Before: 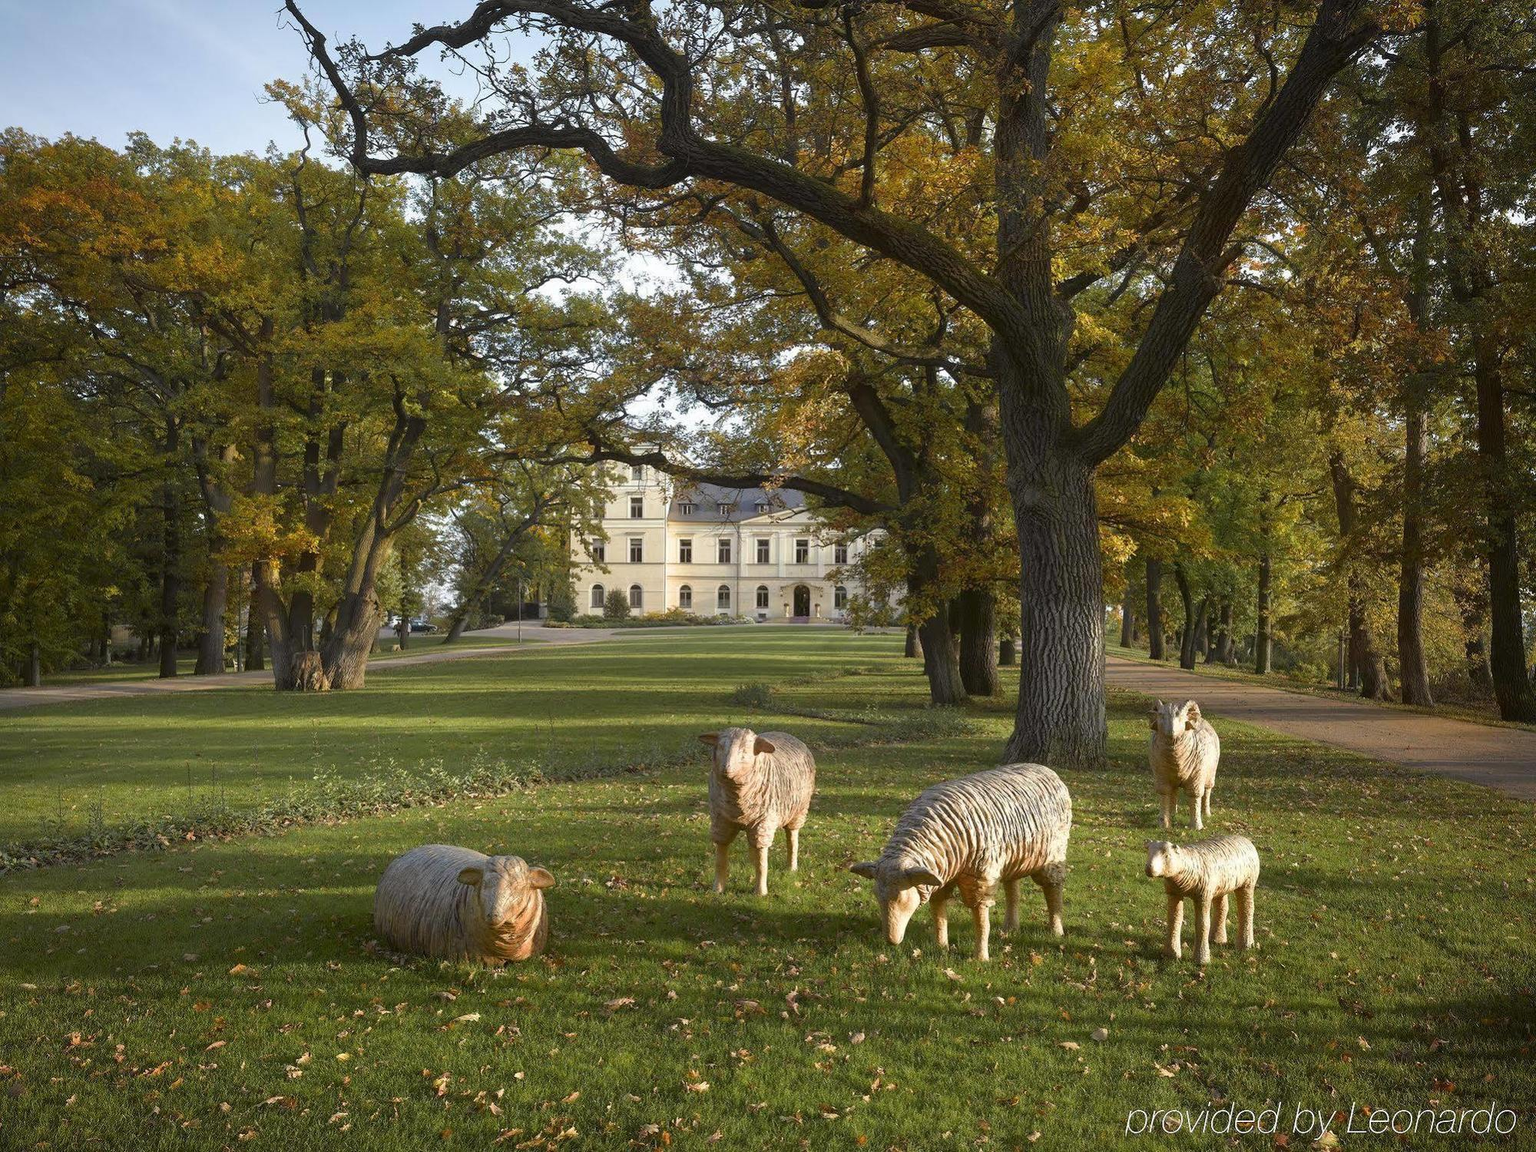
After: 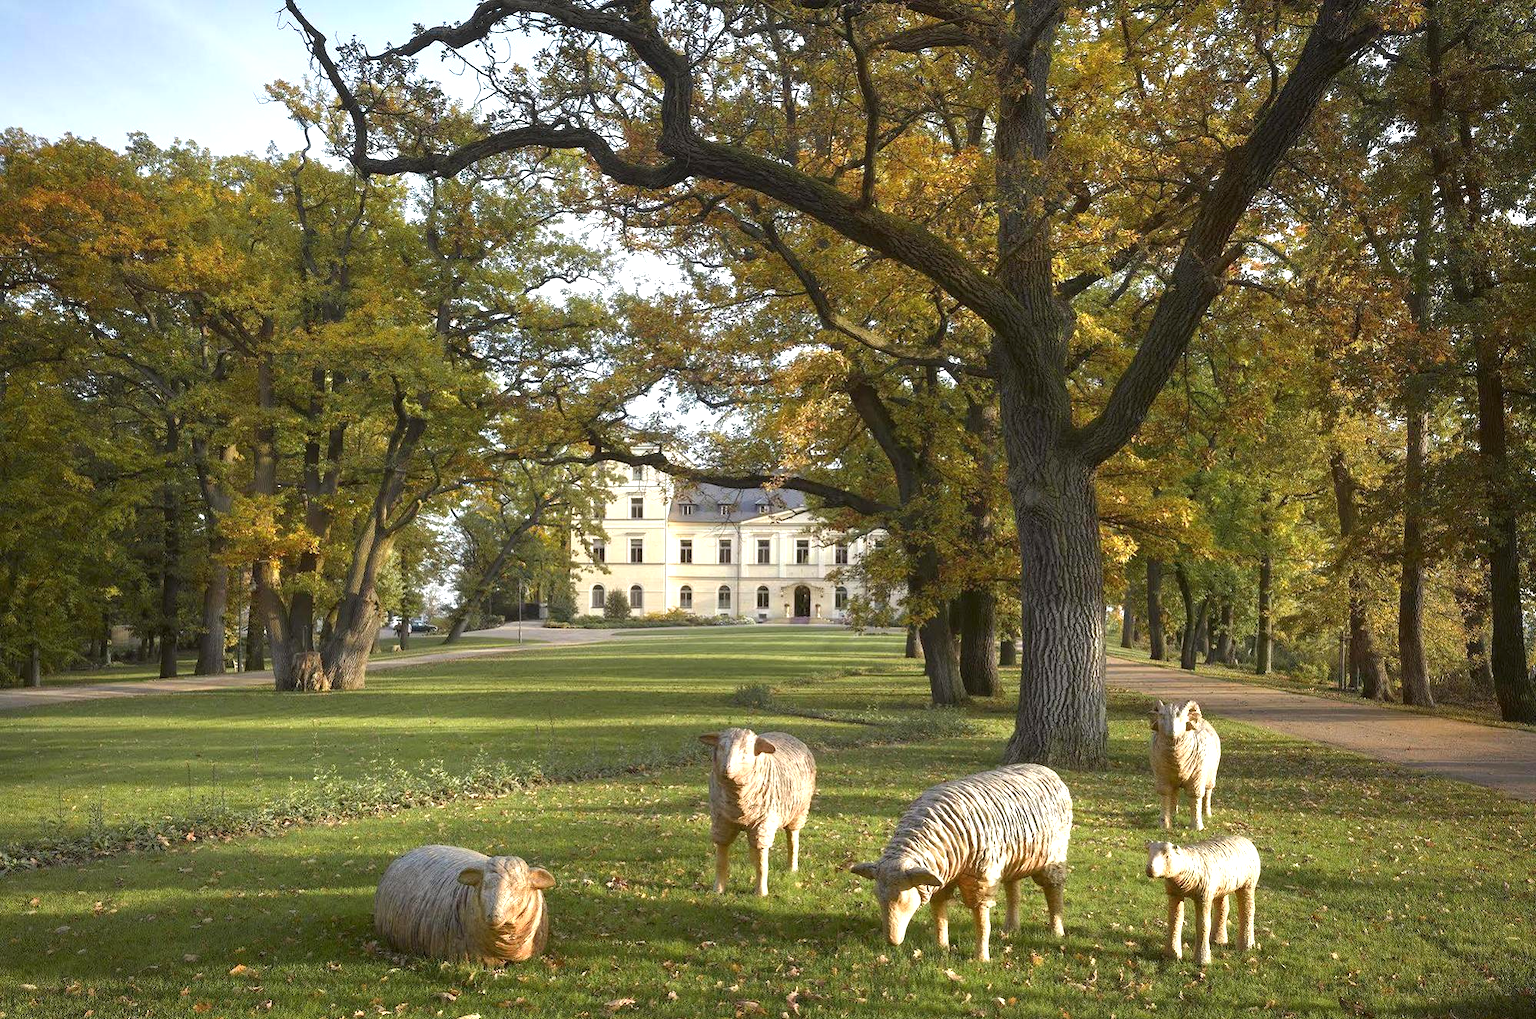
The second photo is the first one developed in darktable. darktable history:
exposure: exposure 0.642 EV, compensate exposure bias true, compensate highlight preservation false
contrast equalizer: y [[0.546, 0.552, 0.554, 0.554, 0.552, 0.546], [0.5 ×6], [0.5 ×6], [0 ×6], [0 ×6]], mix 0.162
crop and rotate: top 0%, bottom 11.469%
